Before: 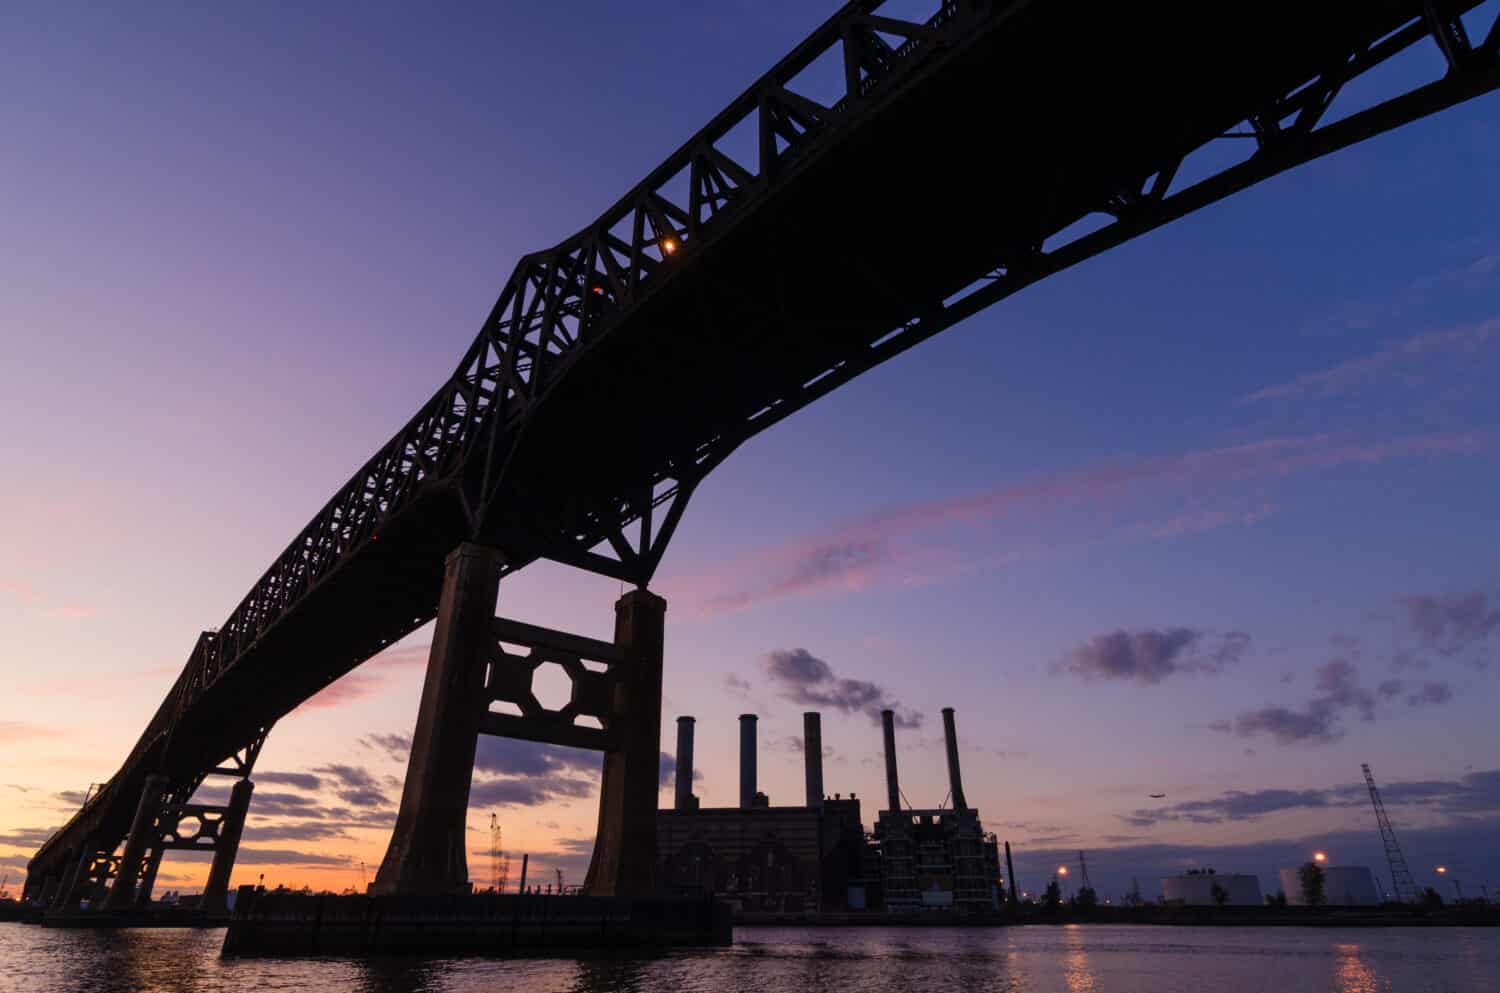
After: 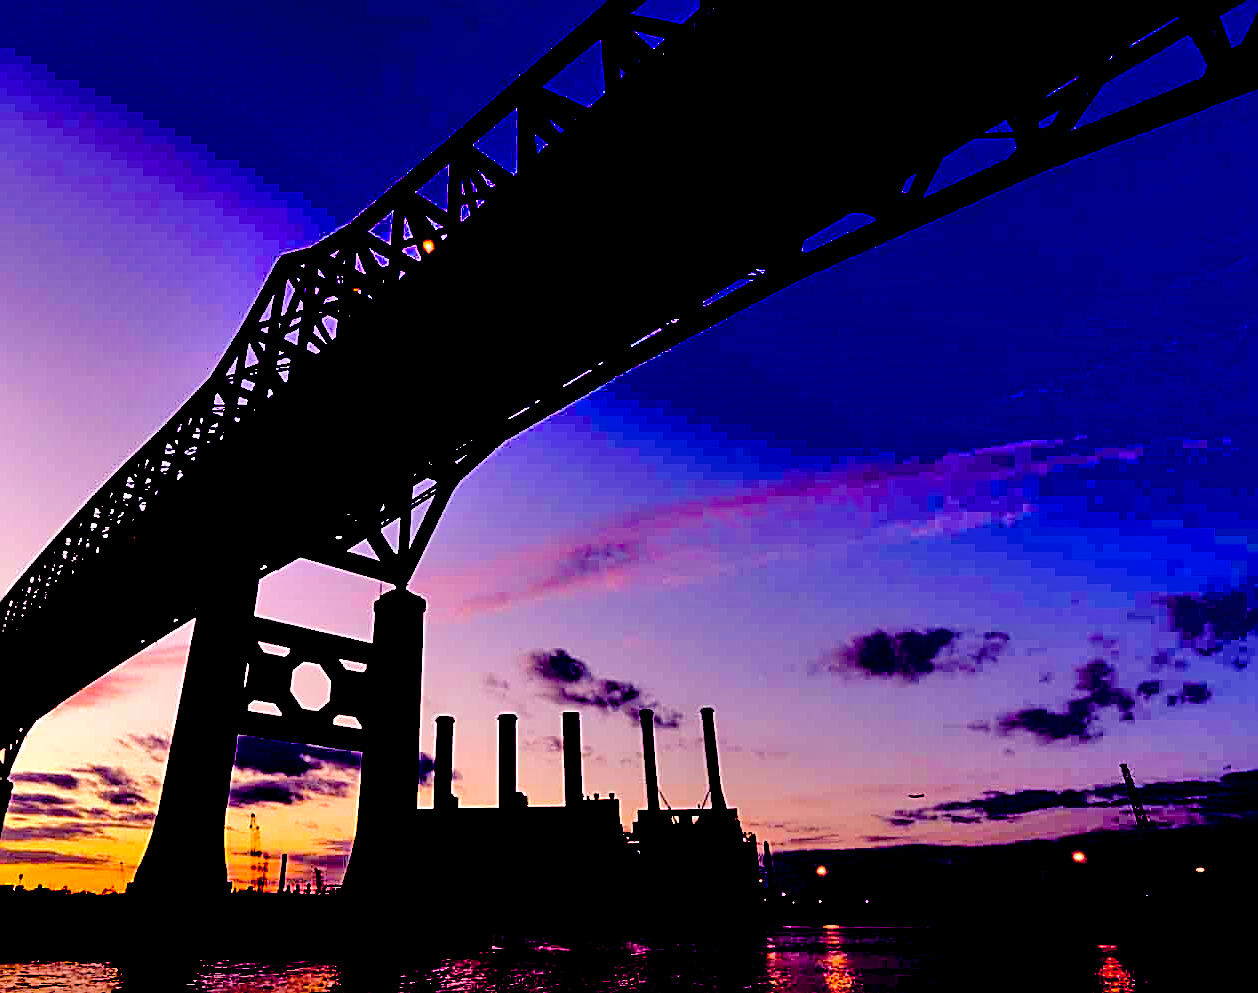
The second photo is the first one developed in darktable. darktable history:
exposure: black level correction 0.099, exposure -0.091 EV, compensate highlight preservation false
contrast brightness saturation: saturation -0.05
sharpen: amount 0.58
color balance rgb: shadows lift › chroma 7.339%, shadows lift › hue 245.28°, power › chroma 1.558%, power › hue 27.6°, highlights gain › chroma 0.26%, highlights gain › hue 332.18°, global offset › chroma 0.104%, global offset › hue 253.4°, perceptual saturation grading › global saturation 29.941%, global vibrance 20%
shadows and highlights: highlights 71.53, soften with gaussian
crop: left 16.112%
tone equalizer: -8 EV -0.716 EV, -7 EV -0.689 EV, -6 EV -0.591 EV, -5 EV -0.421 EV, -3 EV 0.405 EV, -2 EV 0.6 EV, -1 EV 0.678 EV, +0 EV 0.745 EV
